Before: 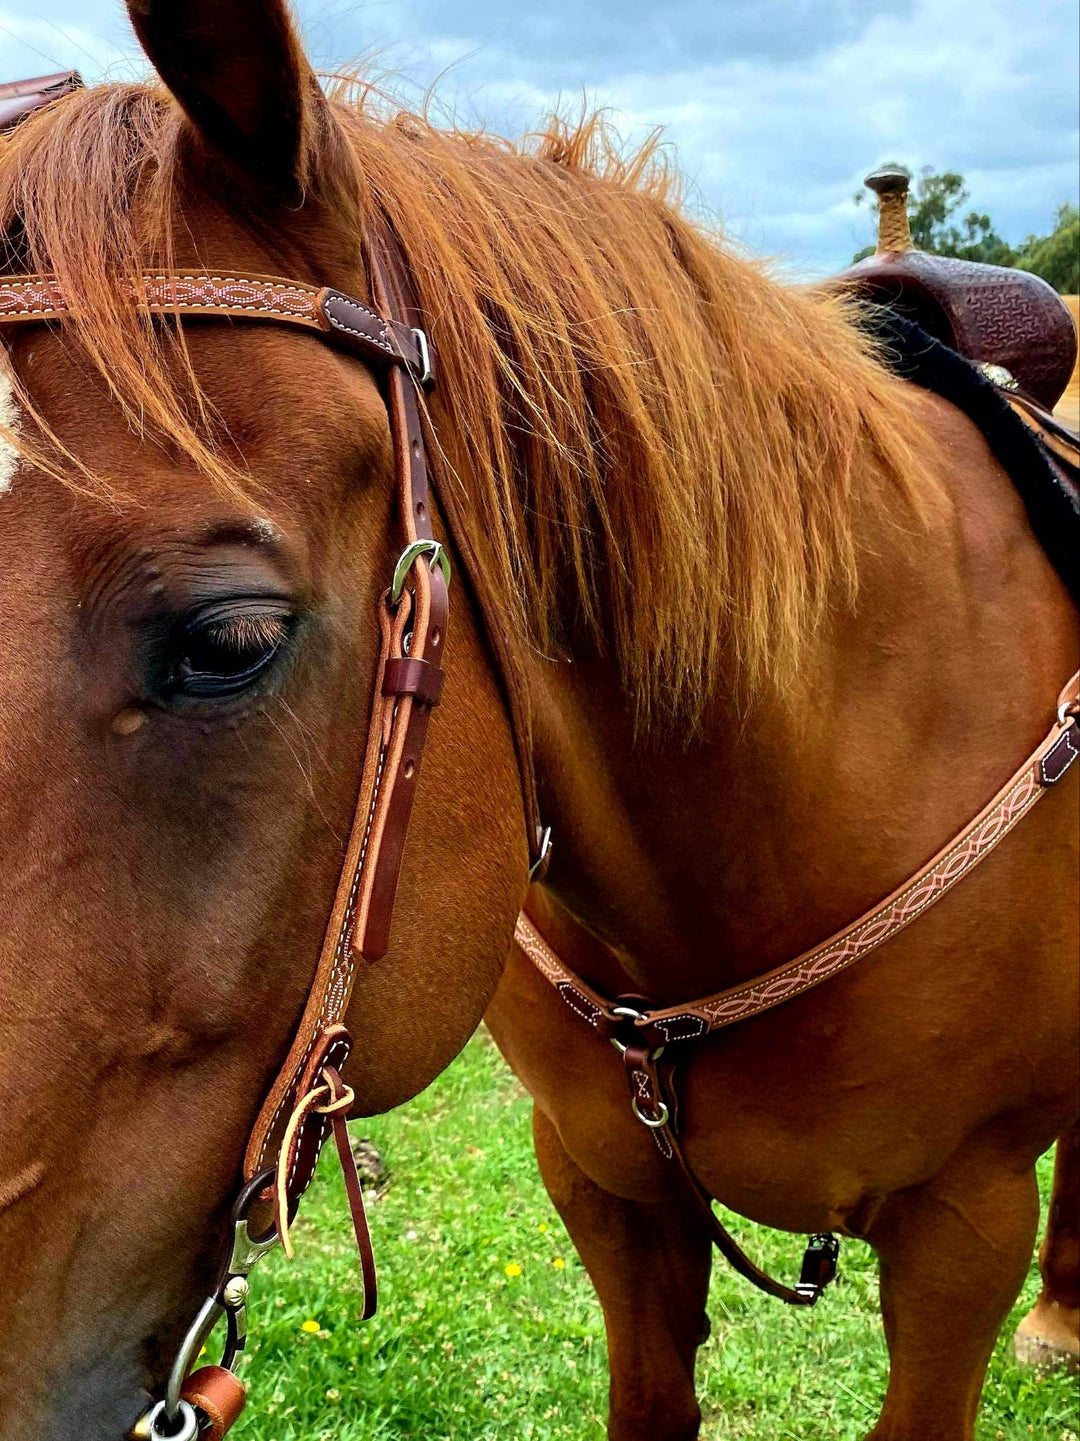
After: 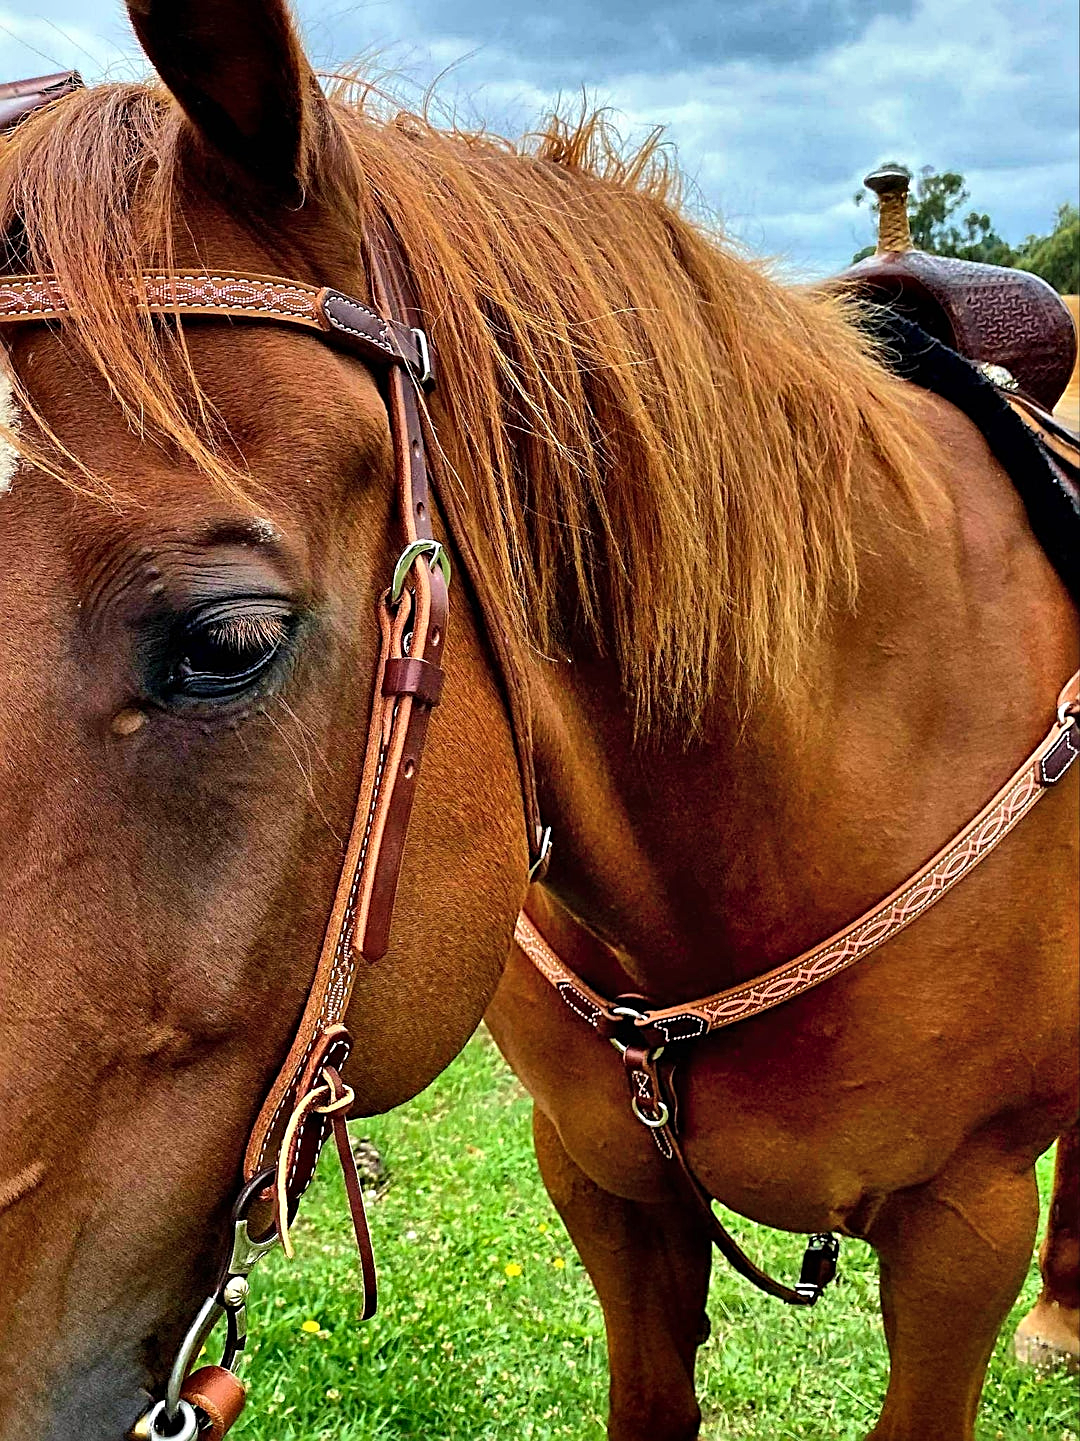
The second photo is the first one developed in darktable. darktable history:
sharpen: radius 2.536, amount 0.63
shadows and highlights: shadows 61.15, highlights -60.35, soften with gaussian
tone equalizer: mask exposure compensation -0.503 EV
